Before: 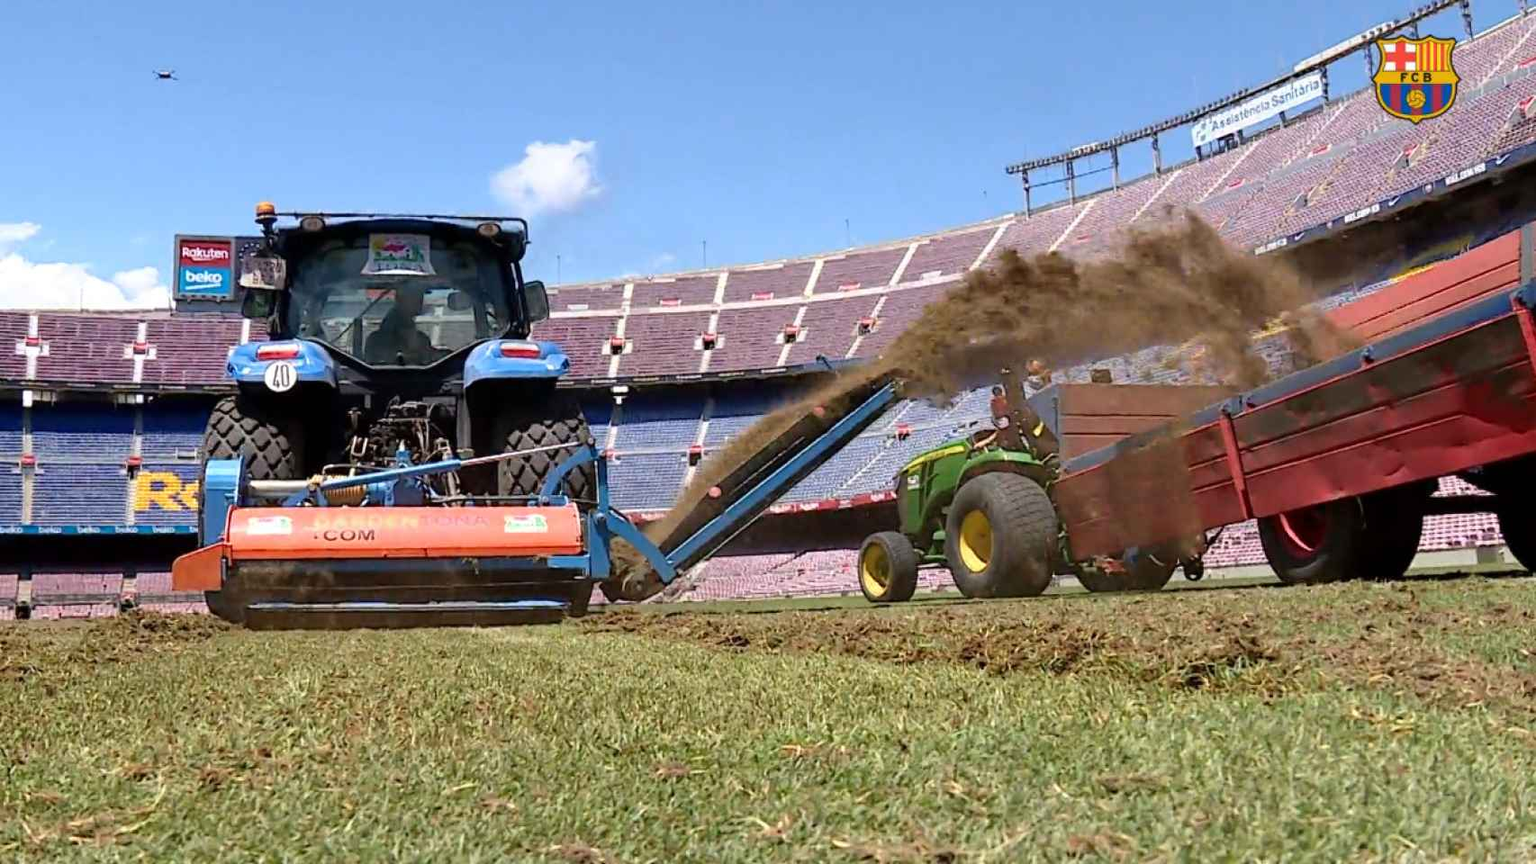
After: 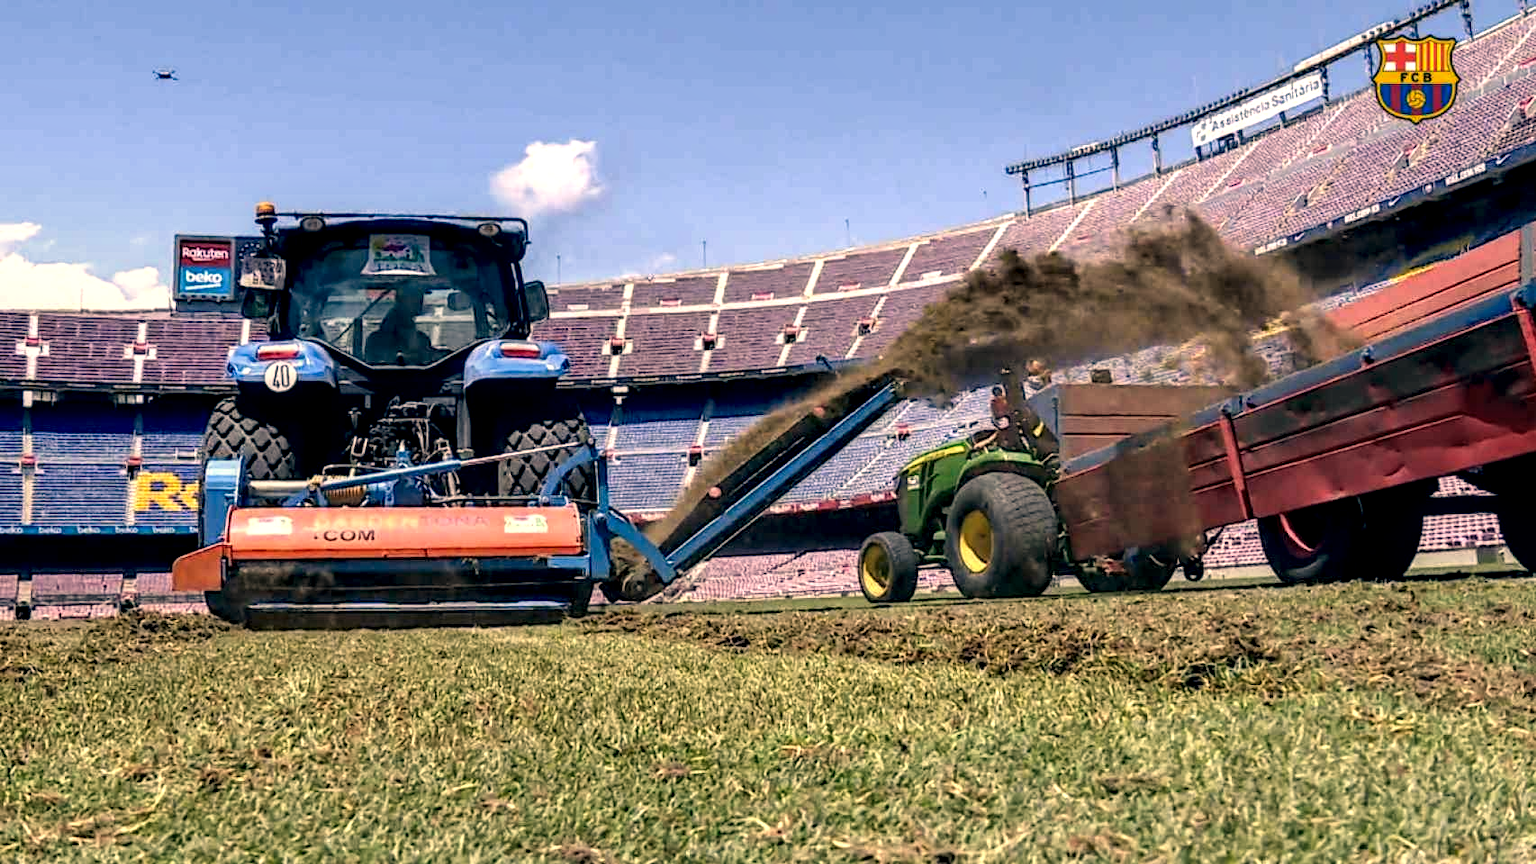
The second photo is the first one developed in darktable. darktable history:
color correction: highlights a* 10.28, highlights b* 14.6, shadows a* -9.89, shadows b* -14.87
local contrast: highlights 22%, shadows 70%, detail 170%
